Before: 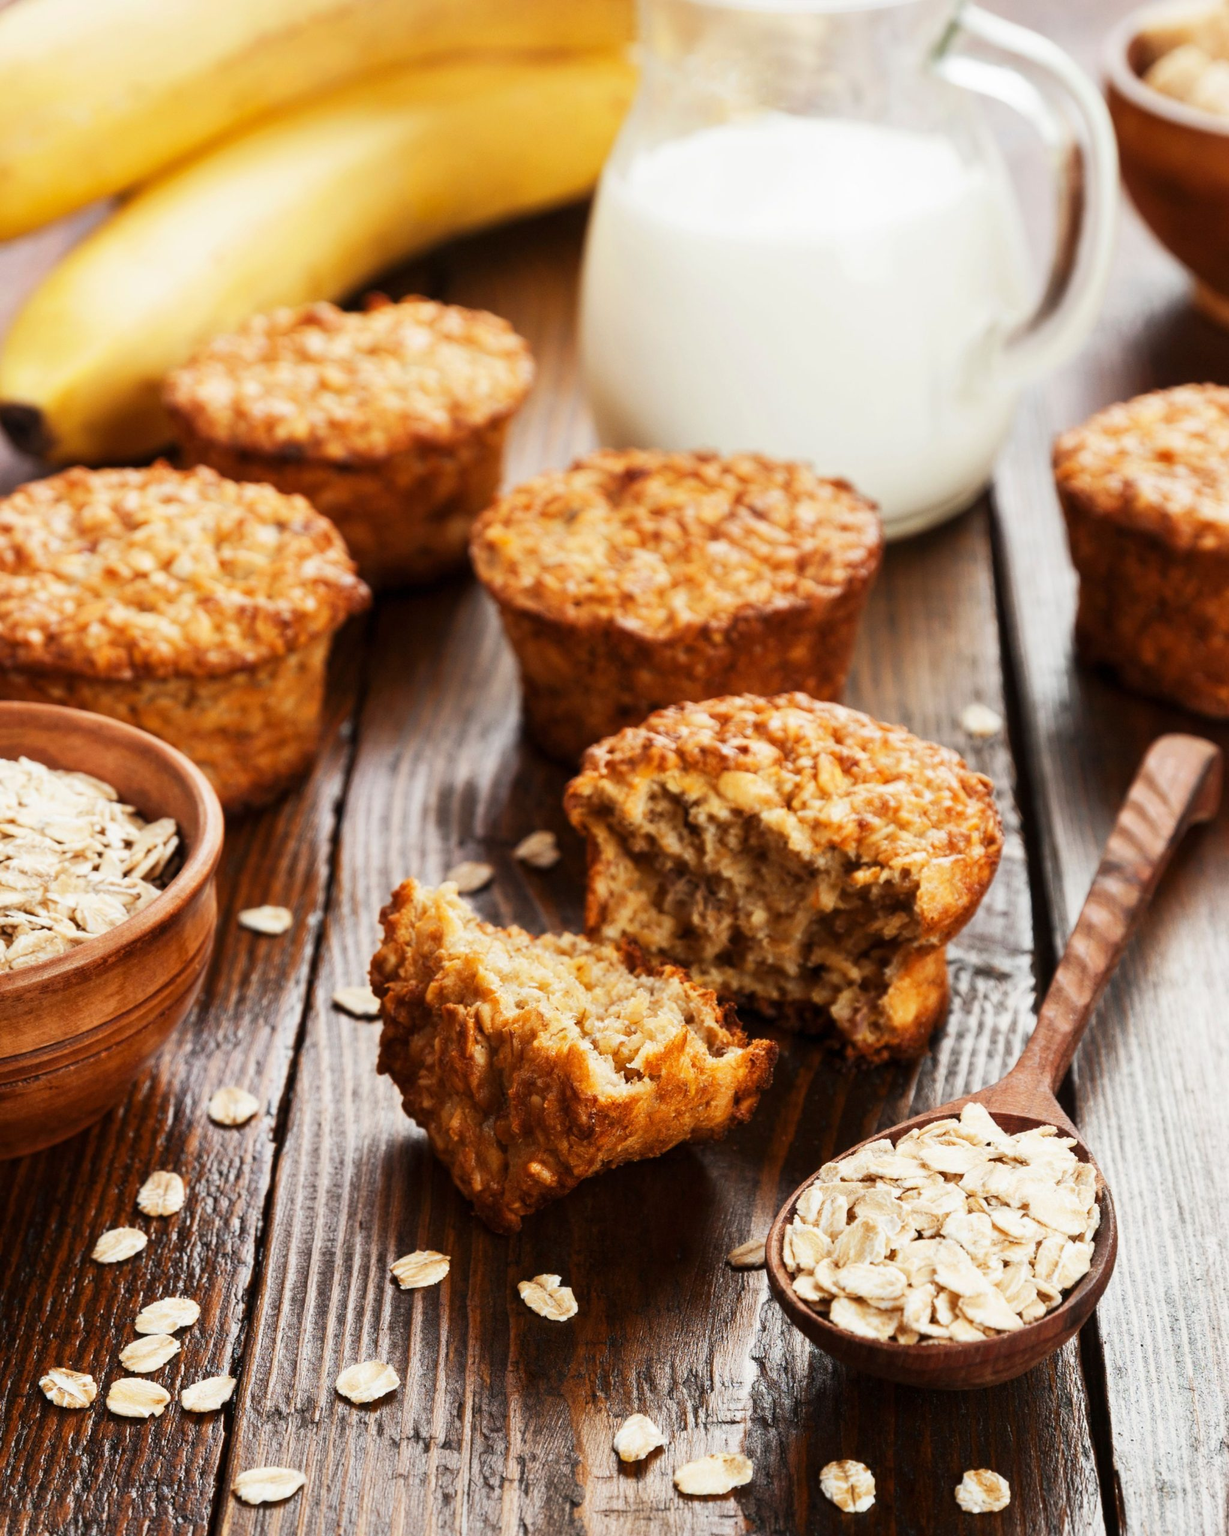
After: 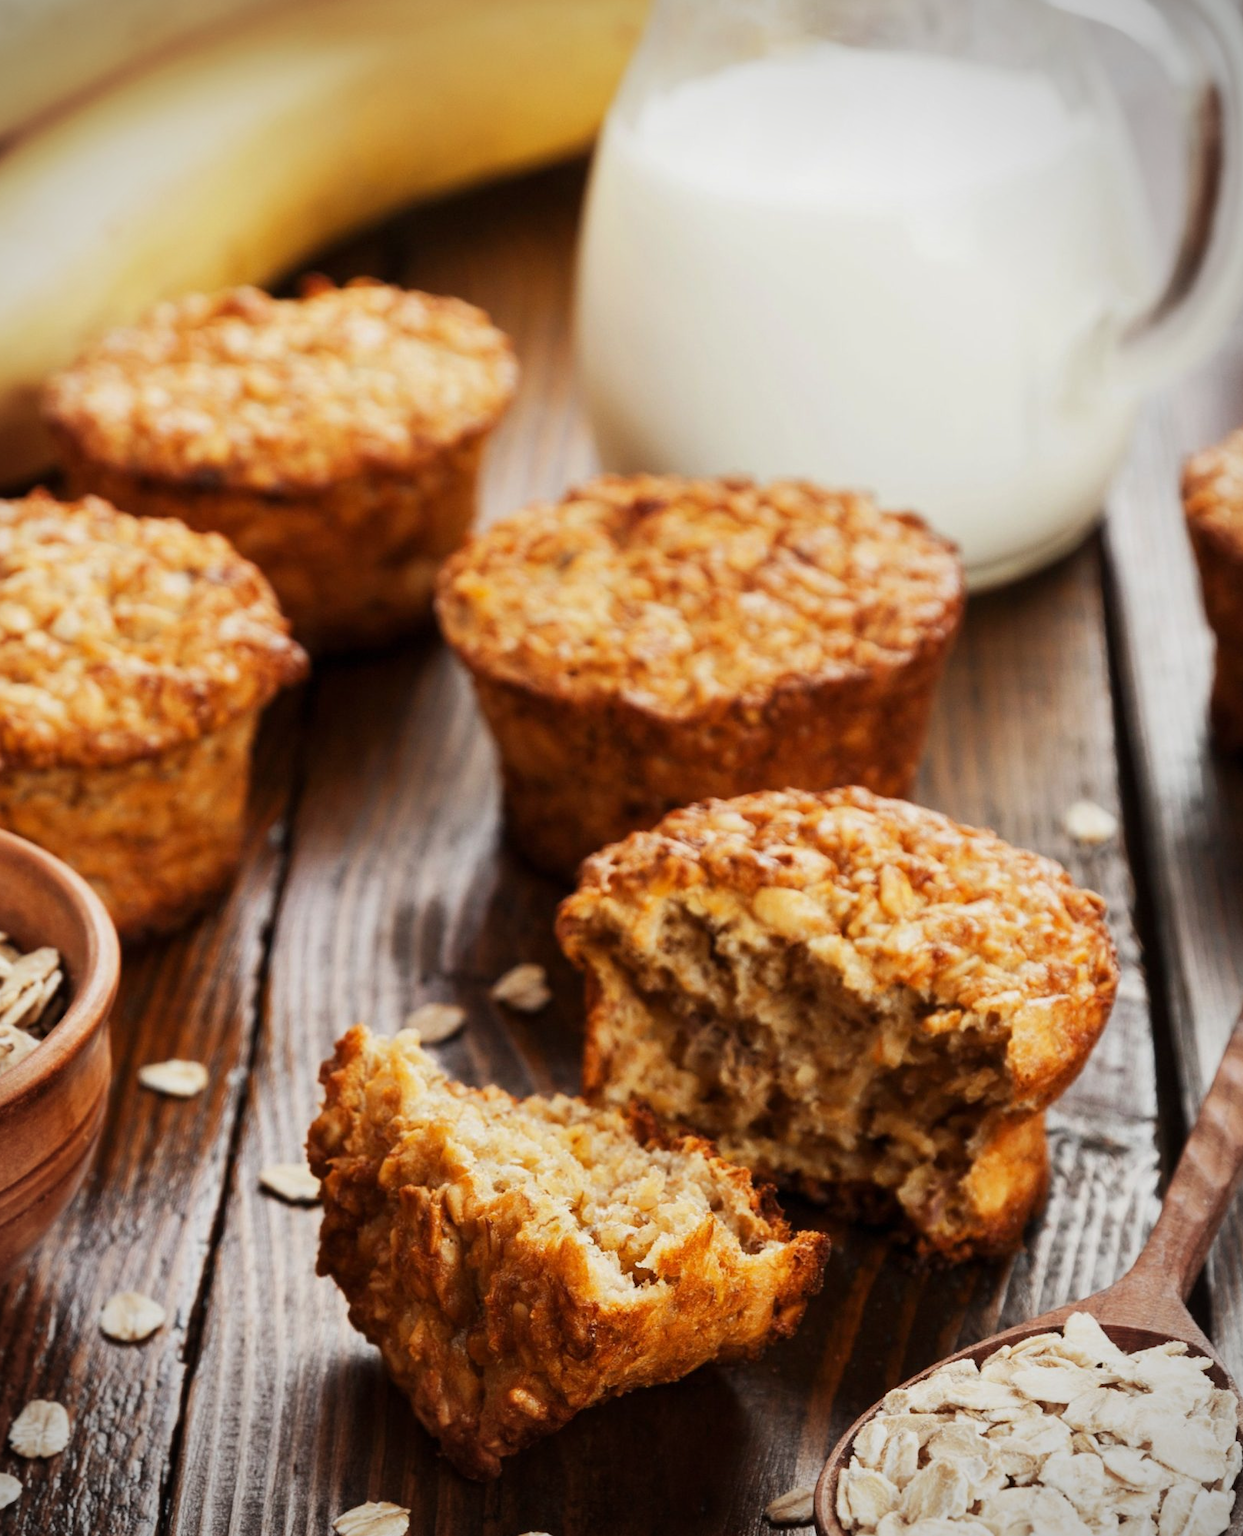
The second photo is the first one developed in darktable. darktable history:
crop and rotate: left 10.616%, top 5.136%, right 10.352%, bottom 16.784%
vignetting: center (0, 0.004)
exposure: exposure -0.155 EV, compensate highlight preservation false
